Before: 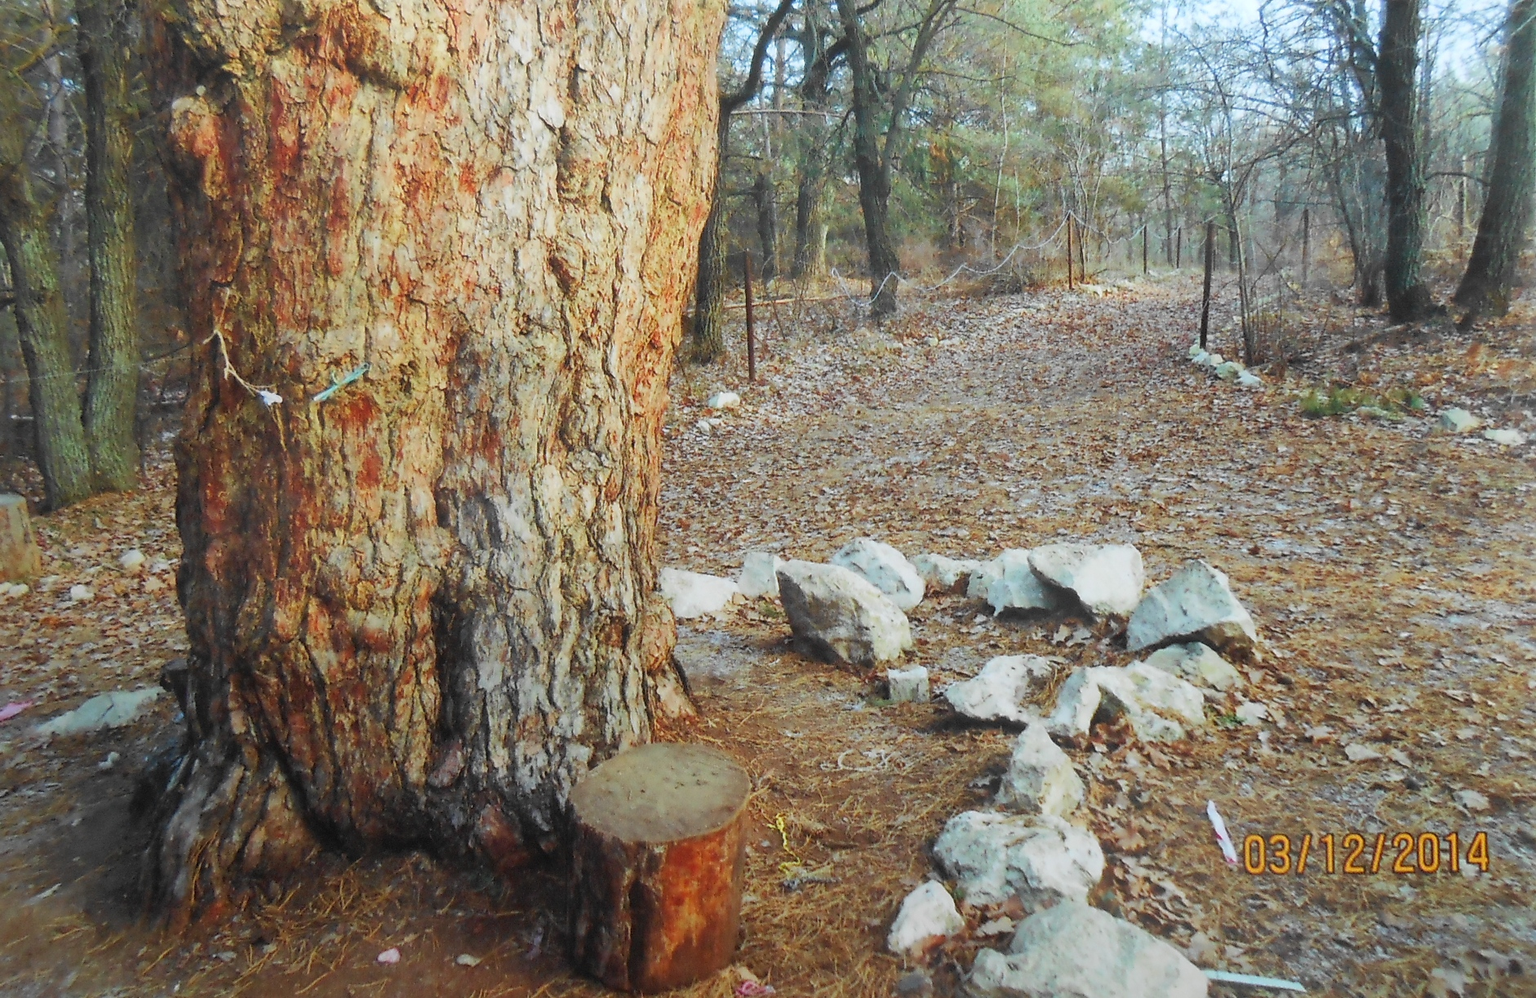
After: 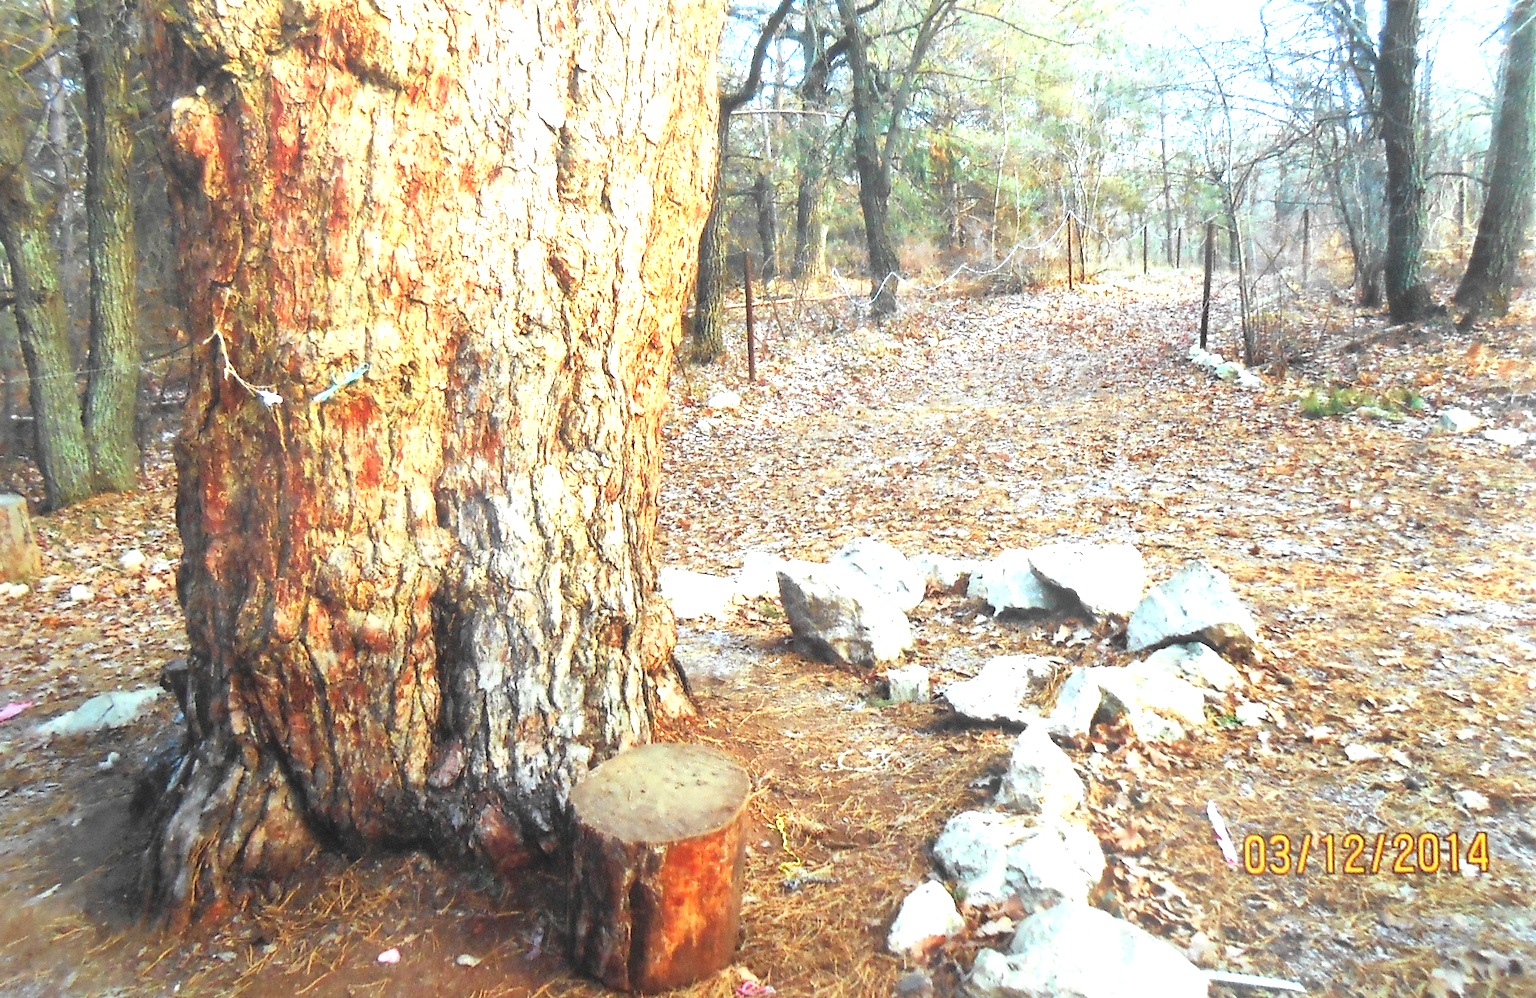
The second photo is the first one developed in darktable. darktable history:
white balance: emerald 1
exposure: black level correction 0, exposure 1.35 EV, compensate exposure bias true, compensate highlight preservation false
